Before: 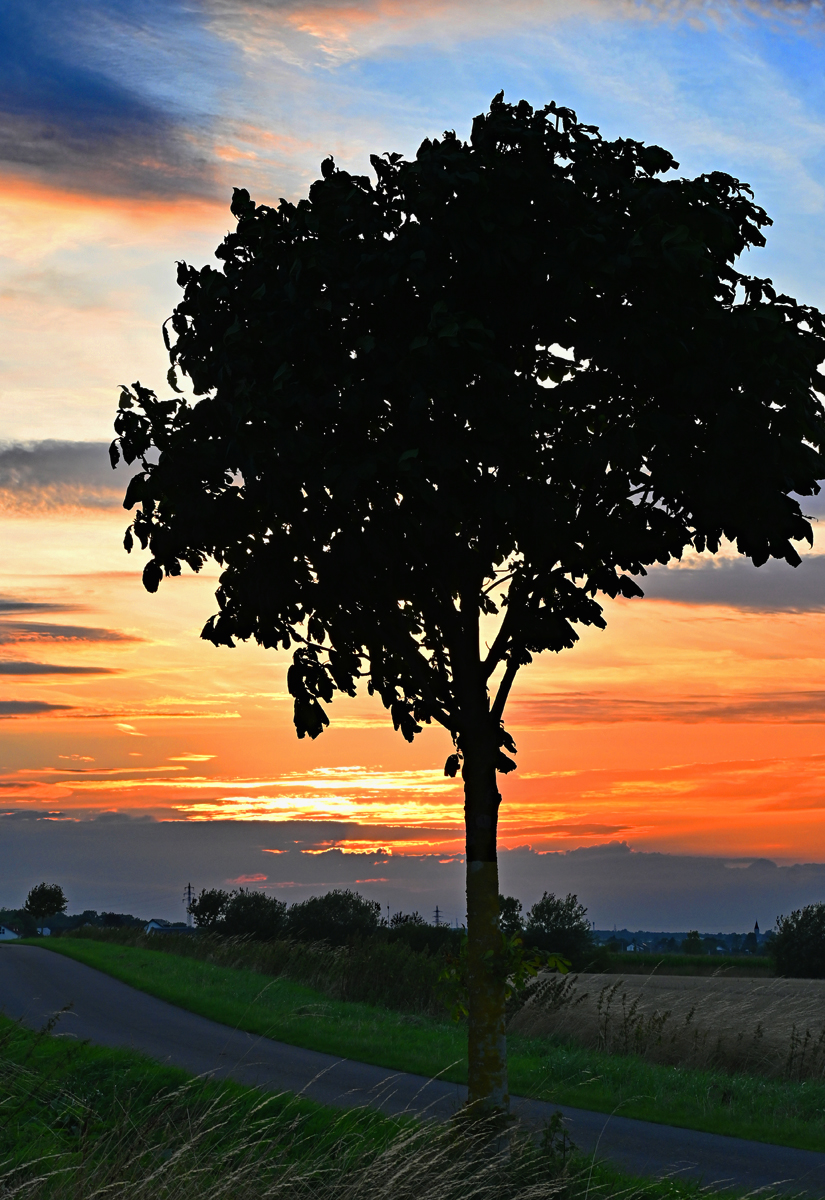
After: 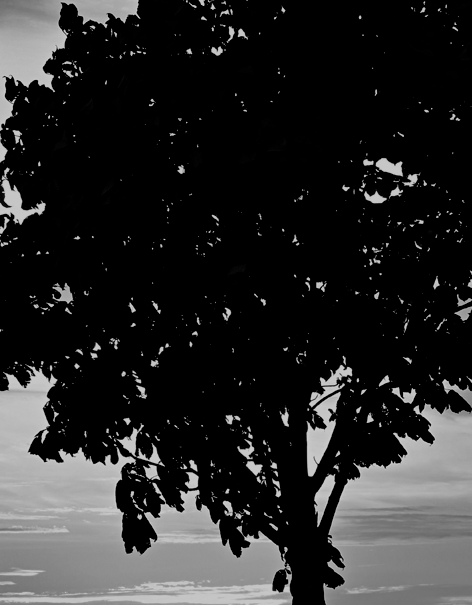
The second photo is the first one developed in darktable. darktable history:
crop: left 20.932%, top 15.471%, right 21.848%, bottom 34.081%
filmic rgb: black relative exposure -8.79 EV, white relative exposure 4.98 EV, threshold 6 EV, target black luminance 0%, hardness 3.77, latitude 66.34%, contrast 0.822, highlights saturation mix 10%, shadows ↔ highlights balance 20%, add noise in highlights 0.1, color science v4 (2020), iterations of high-quality reconstruction 0, type of noise poissonian, enable highlight reconstruction true
monochrome: on, module defaults
